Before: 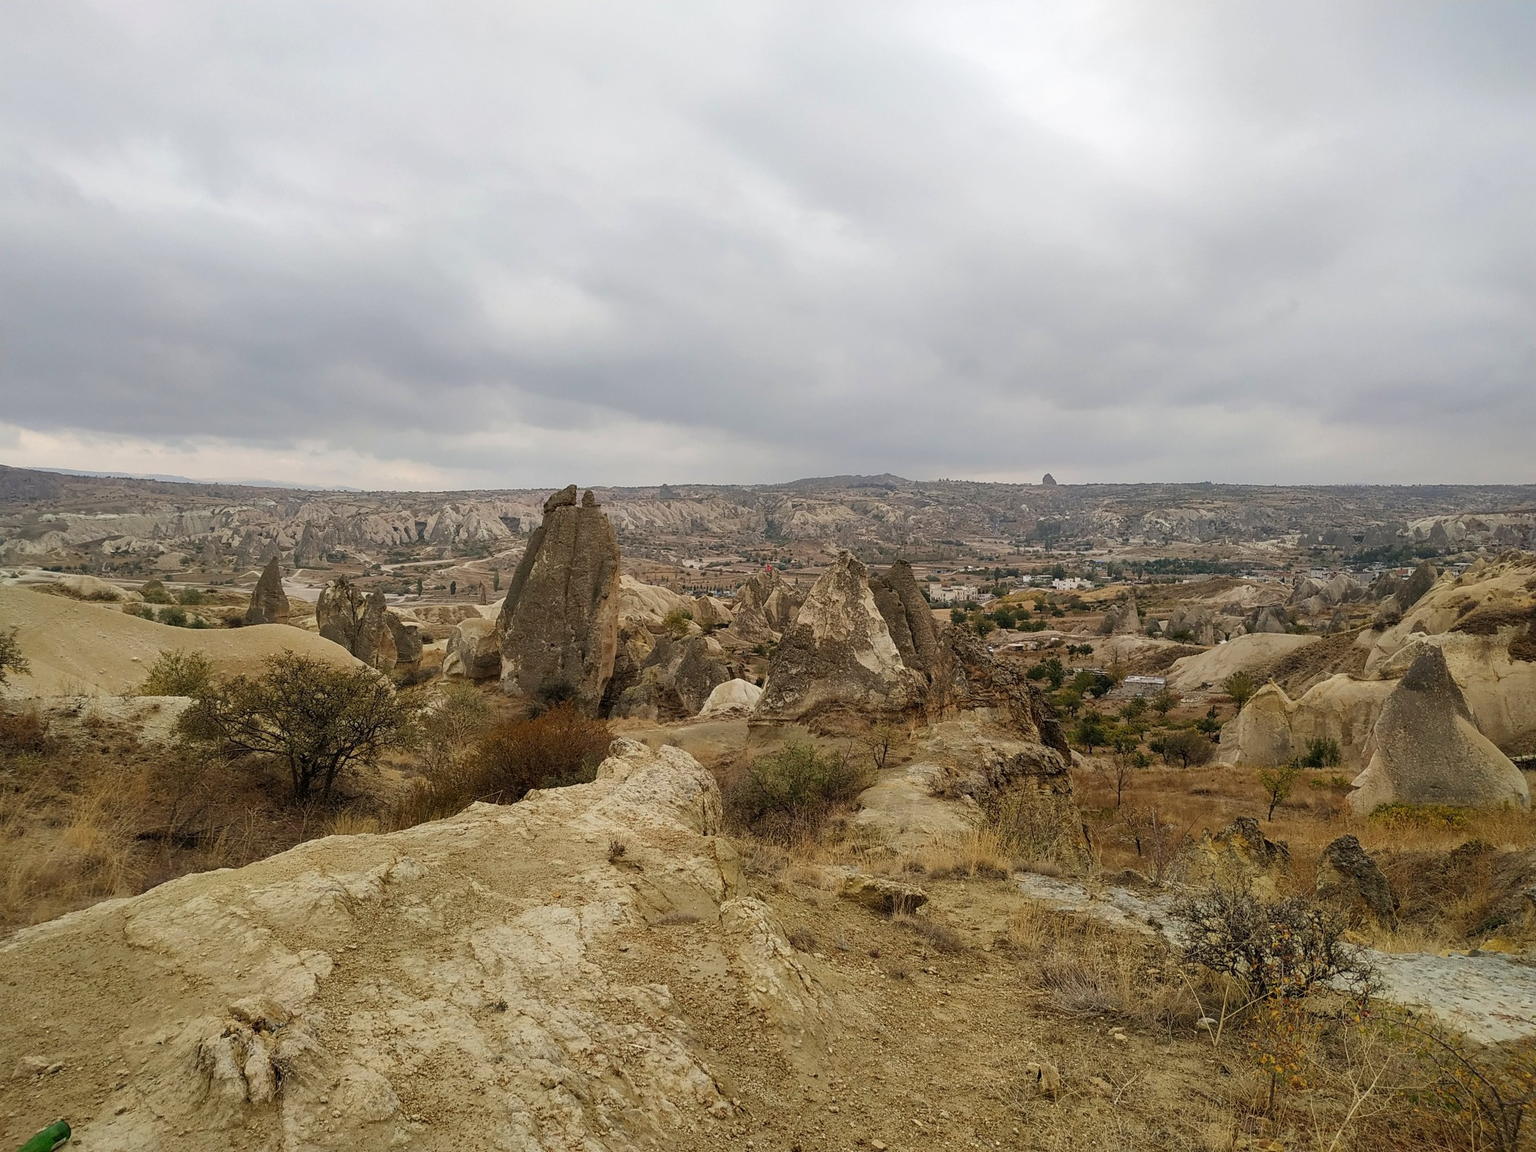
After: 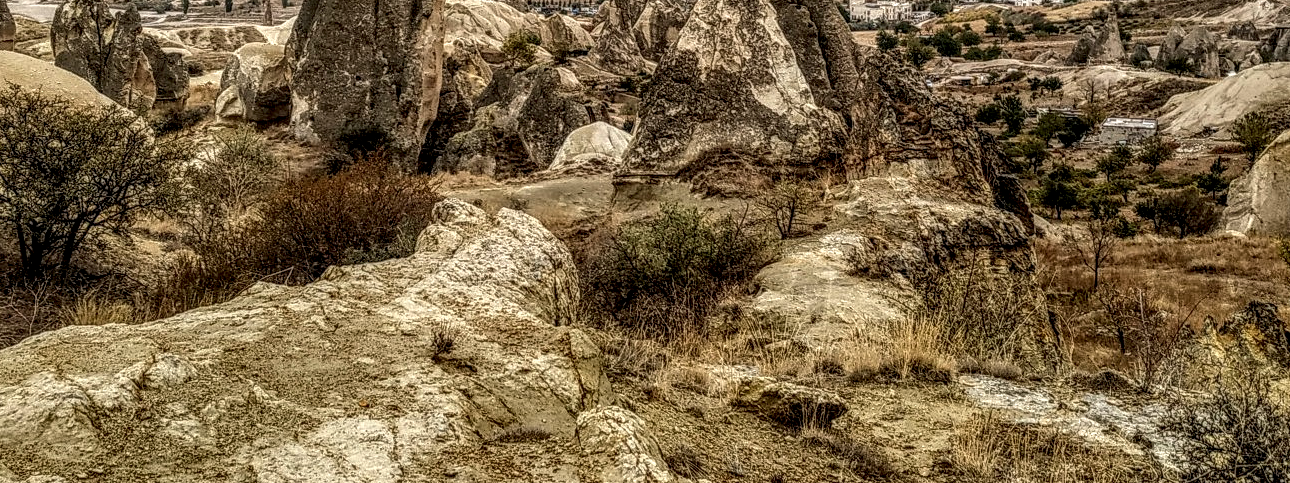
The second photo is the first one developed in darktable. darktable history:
crop: left 18.086%, top 50.833%, right 17.404%, bottom 16.941%
local contrast: highlights 3%, shadows 7%, detail 300%, midtone range 0.301
